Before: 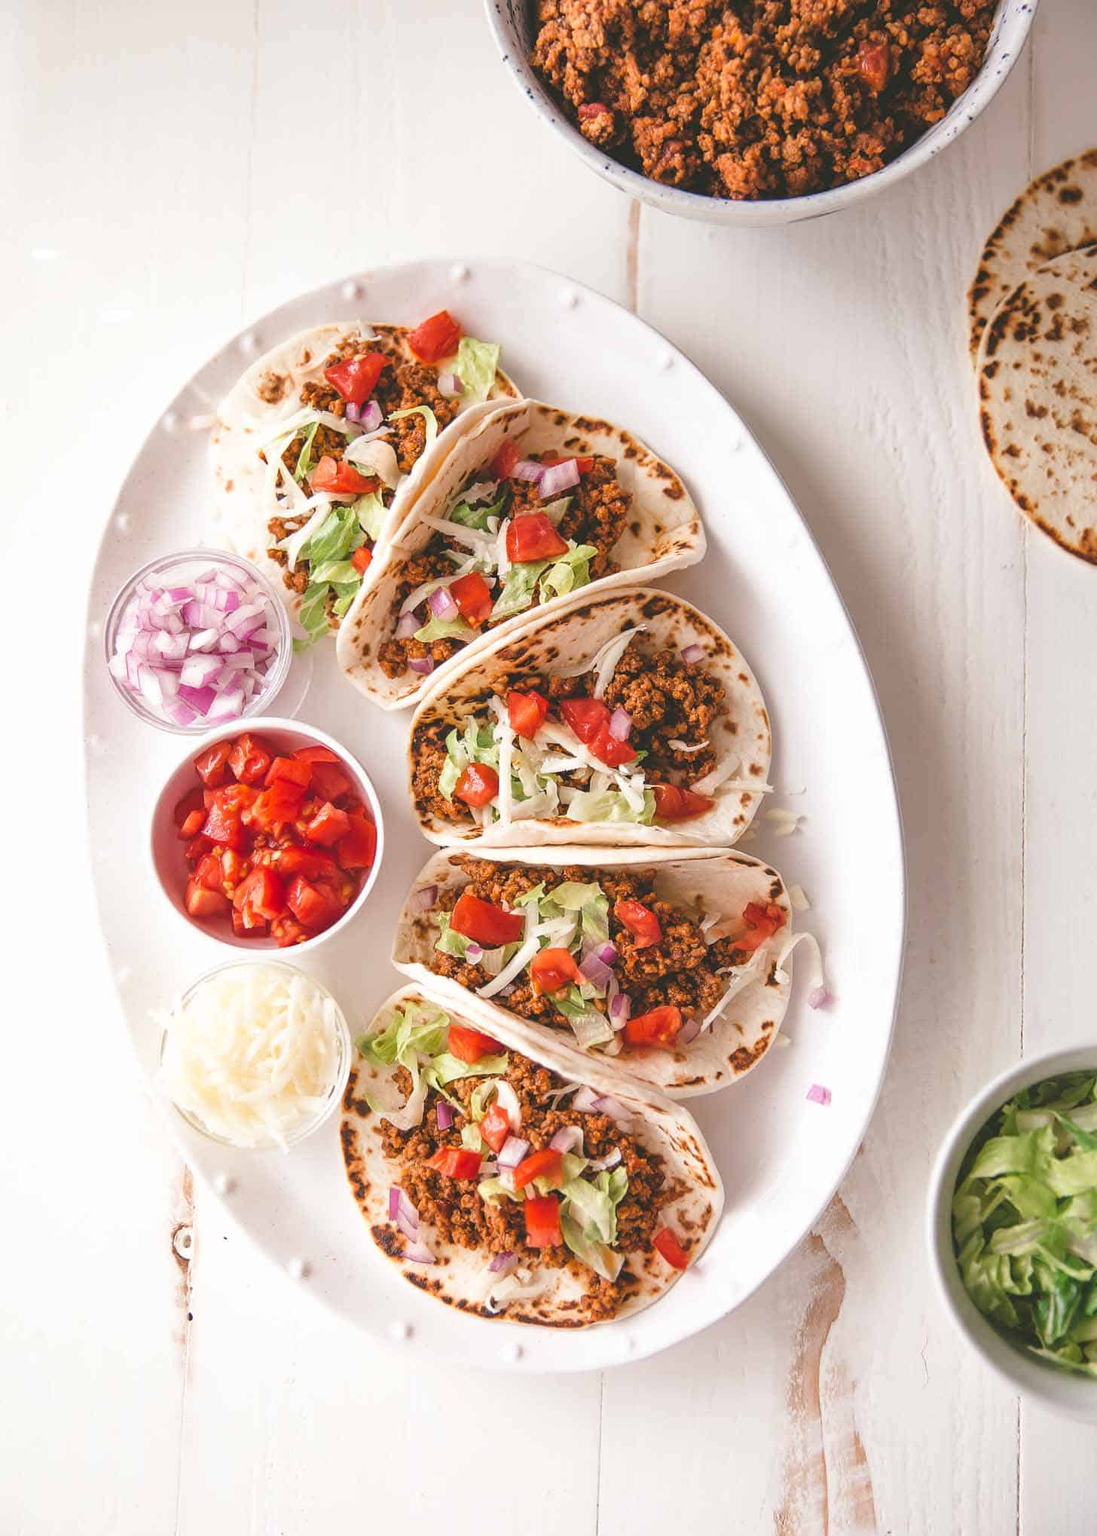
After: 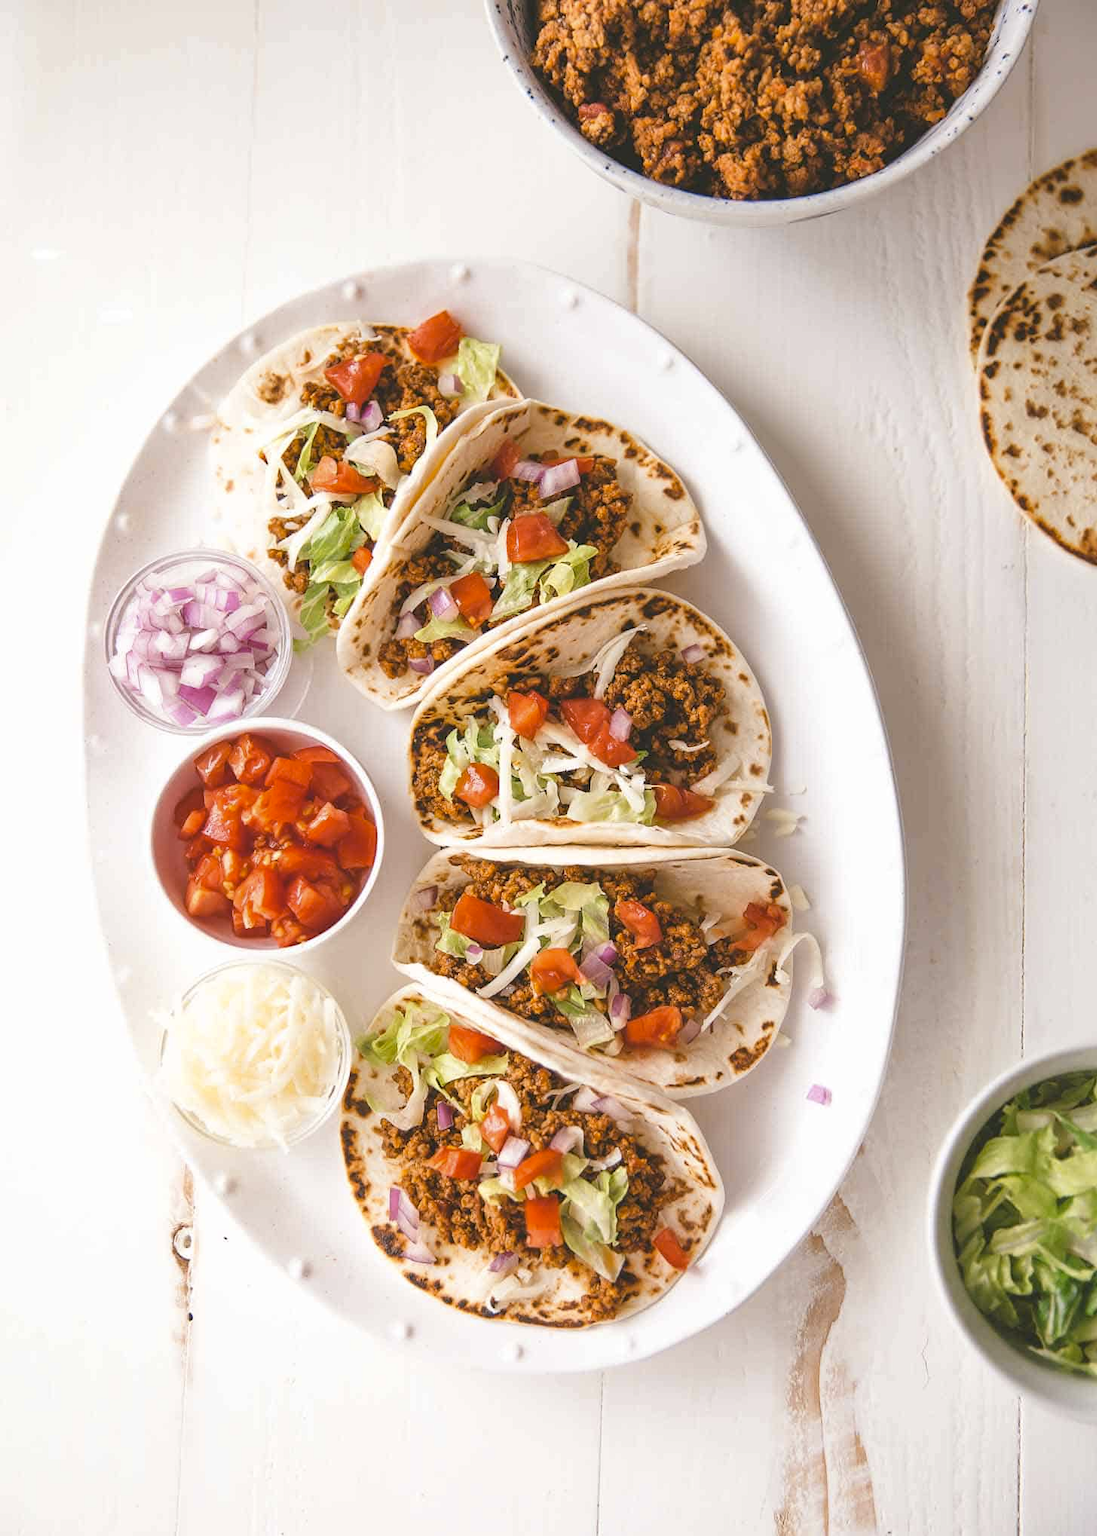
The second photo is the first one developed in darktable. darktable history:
color contrast: green-magenta contrast 0.8, blue-yellow contrast 1.1, unbound 0
